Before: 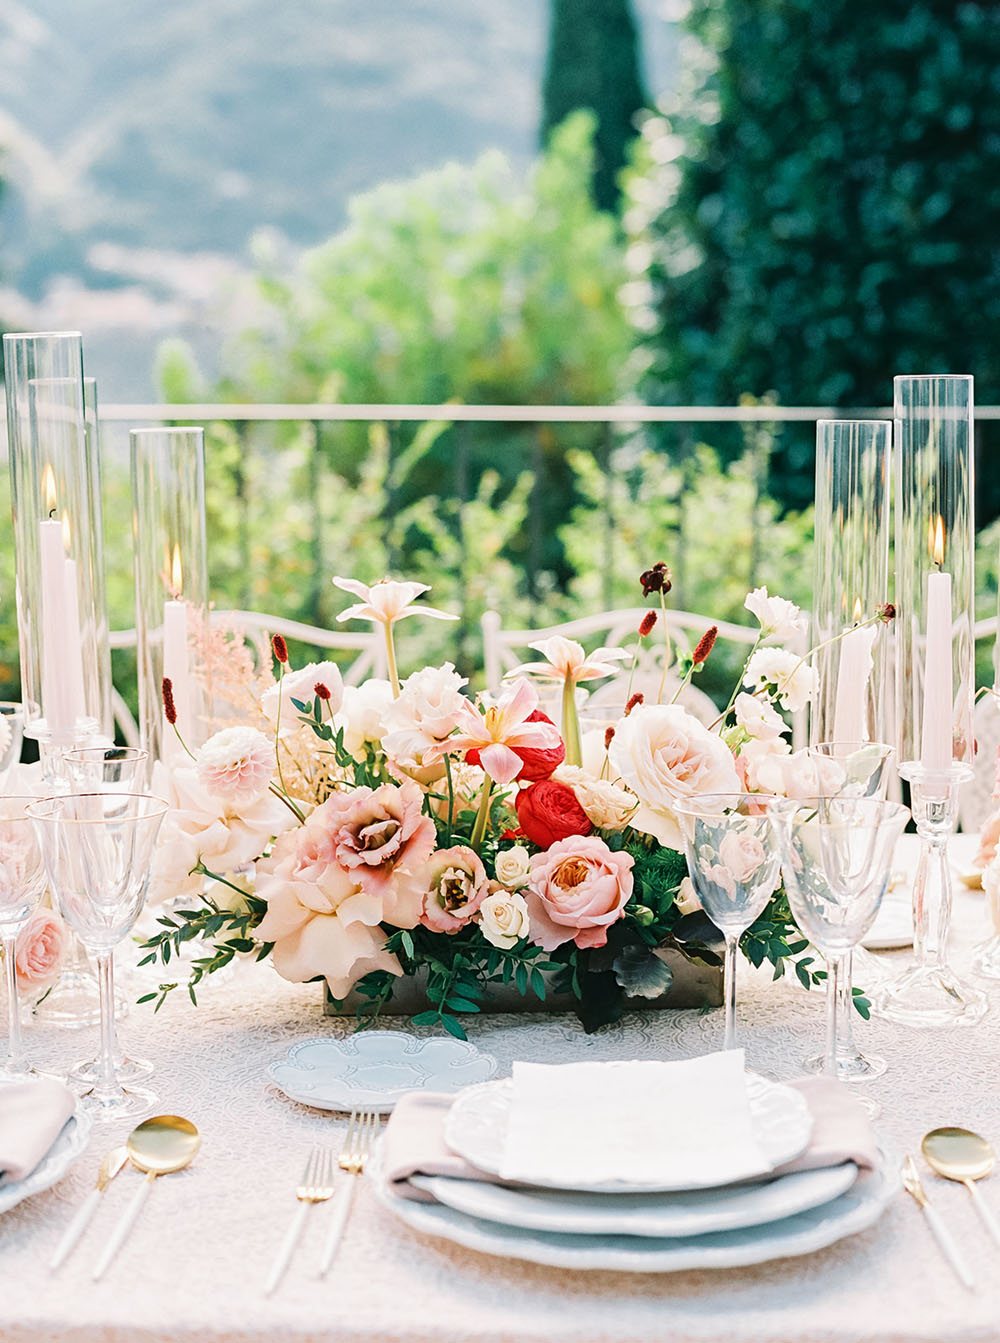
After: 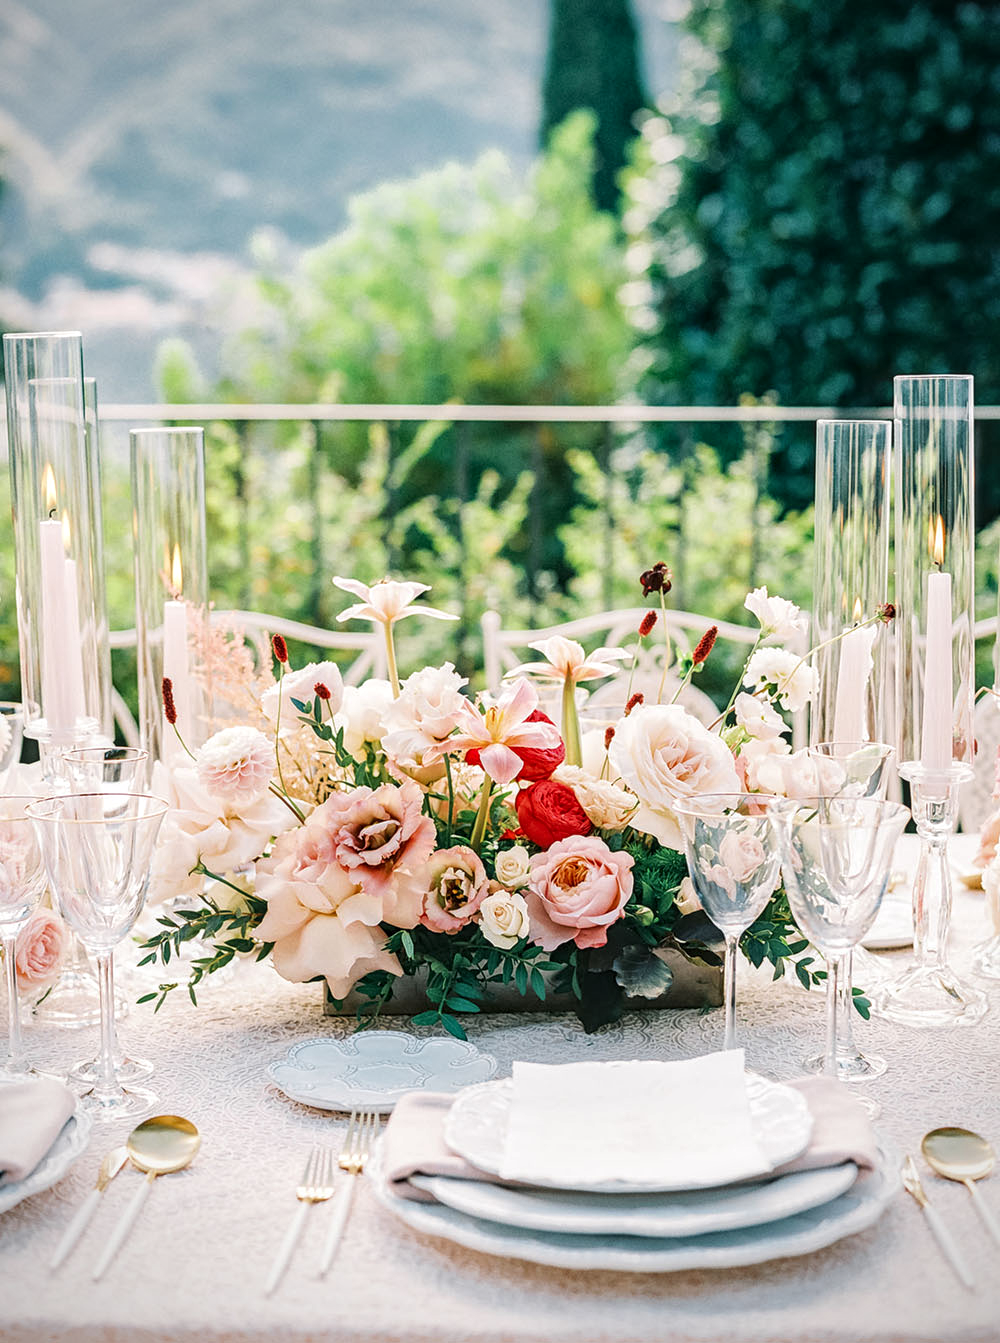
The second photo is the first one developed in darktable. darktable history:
local contrast: detail 130%
vignetting: saturation 0, unbound false
